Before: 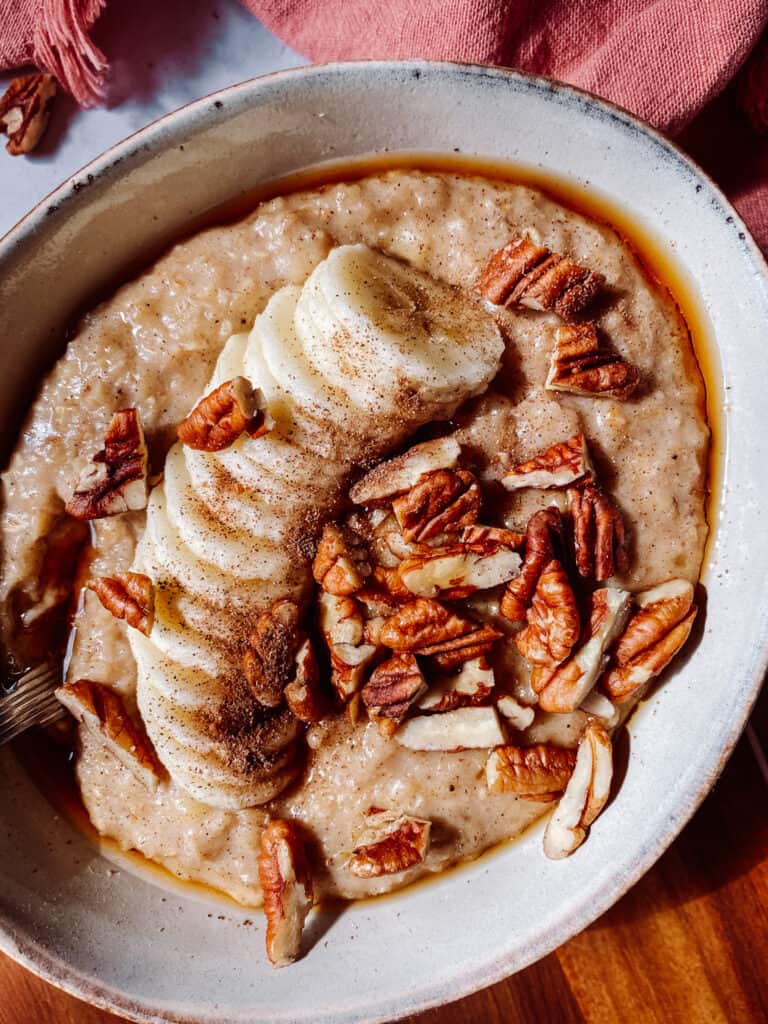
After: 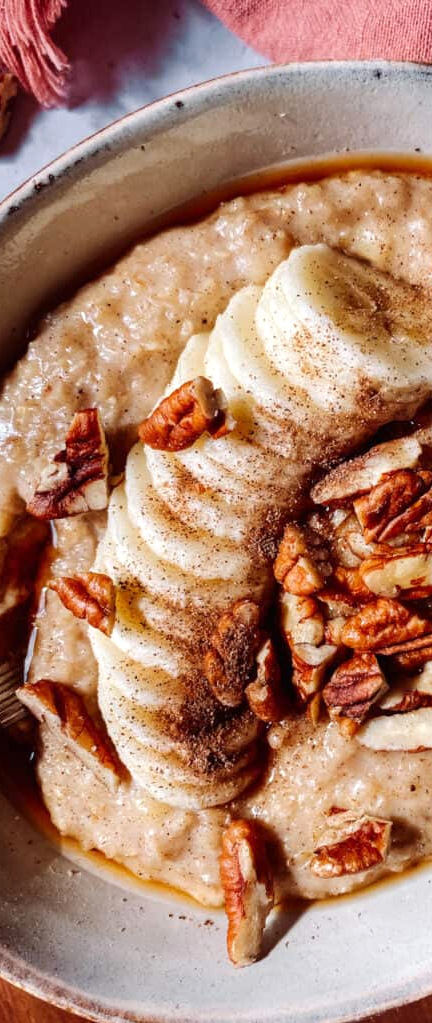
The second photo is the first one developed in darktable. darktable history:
exposure: exposure 0.207 EV, compensate highlight preservation false
crop: left 5.114%, right 38.589%
white balance: emerald 1
